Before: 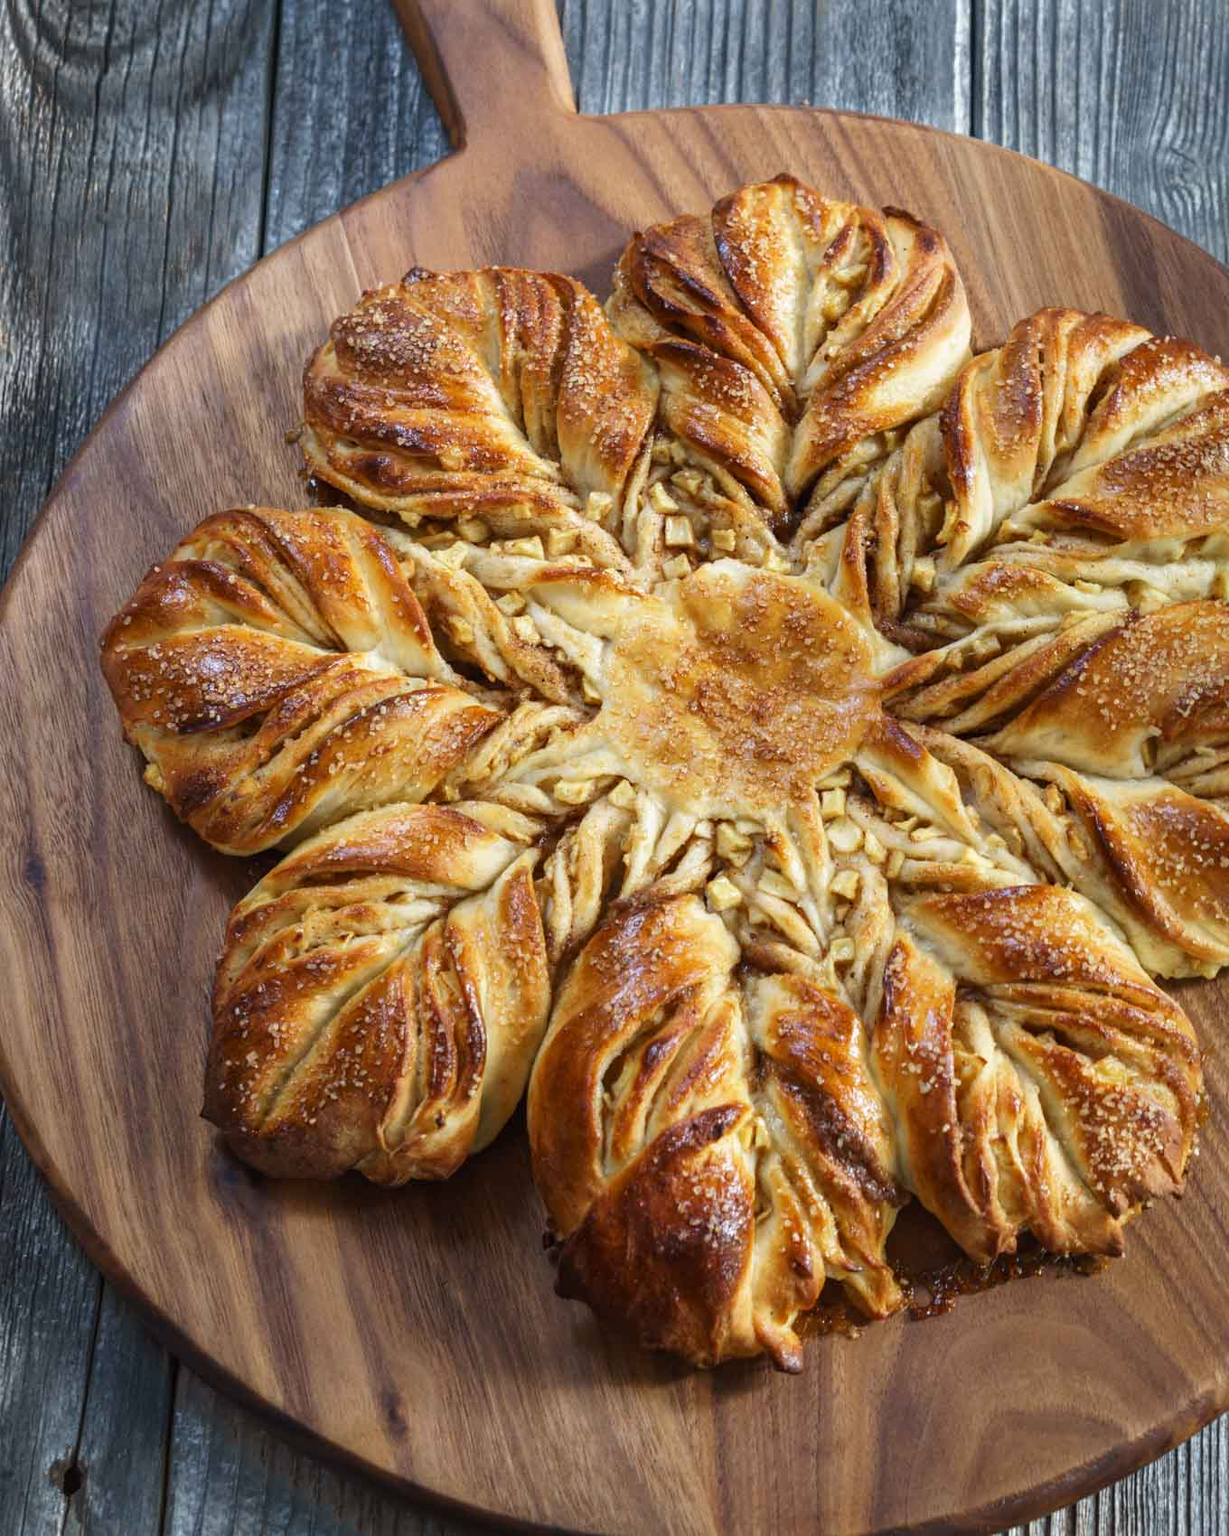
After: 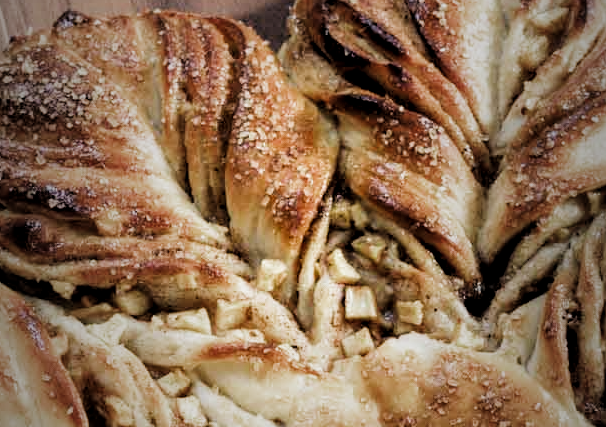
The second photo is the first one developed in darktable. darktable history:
local contrast: highlights 107%, shadows 102%, detail 120%, midtone range 0.2
vignetting: fall-off start 18.32%, fall-off radius 137.68%, brightness -0.58, saturation -0.252, width/height ratio 0.625, shape 0.597
crop: left 28.764%, top 16.816%, right 26.621%, bottom 58.013%
filmic rgb: black relative exposure -3.97 EV, white relative exposure 3 EV, hardness 2.99, contrast 1.484, add noise in highlights 0.001, color science v3 (2019), use custom middle-gray values true, contrast in highlights soft
shadows and highlights: shadows 32.38, highlights -32.98, soften with gaussian
